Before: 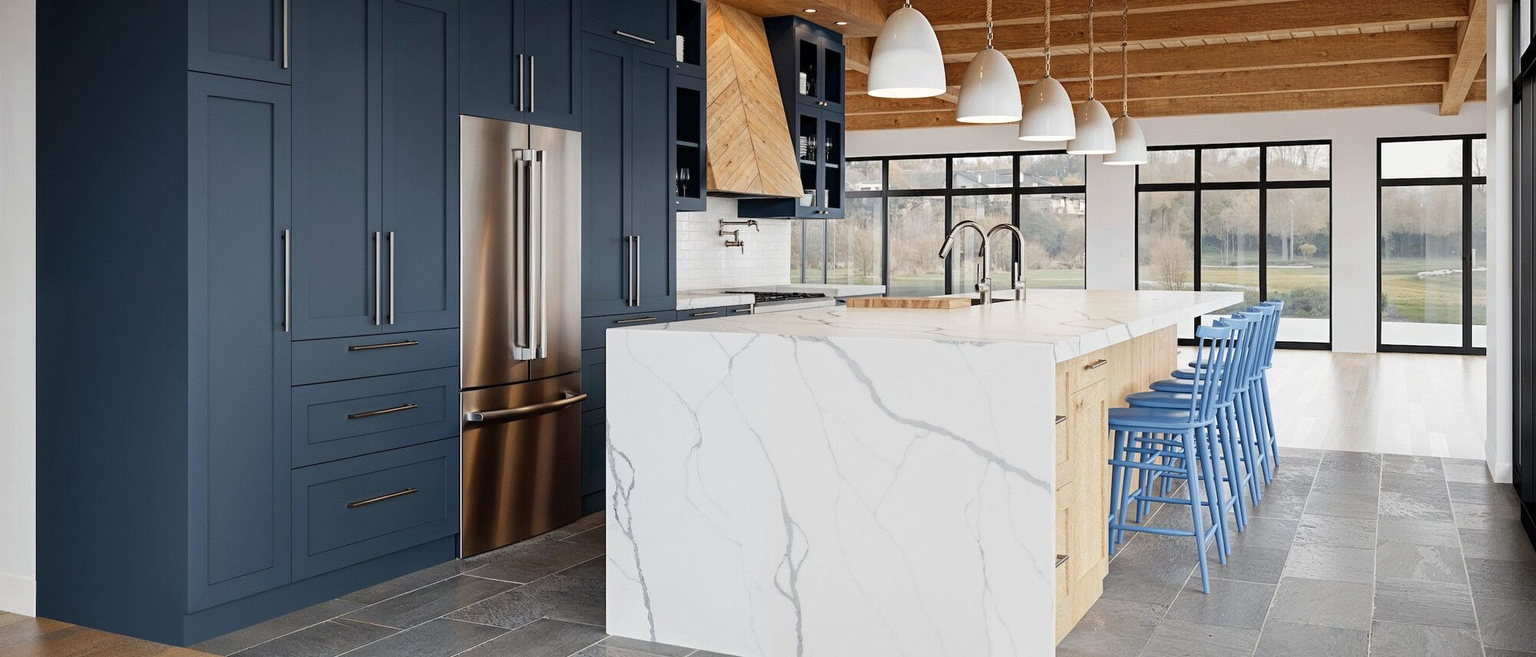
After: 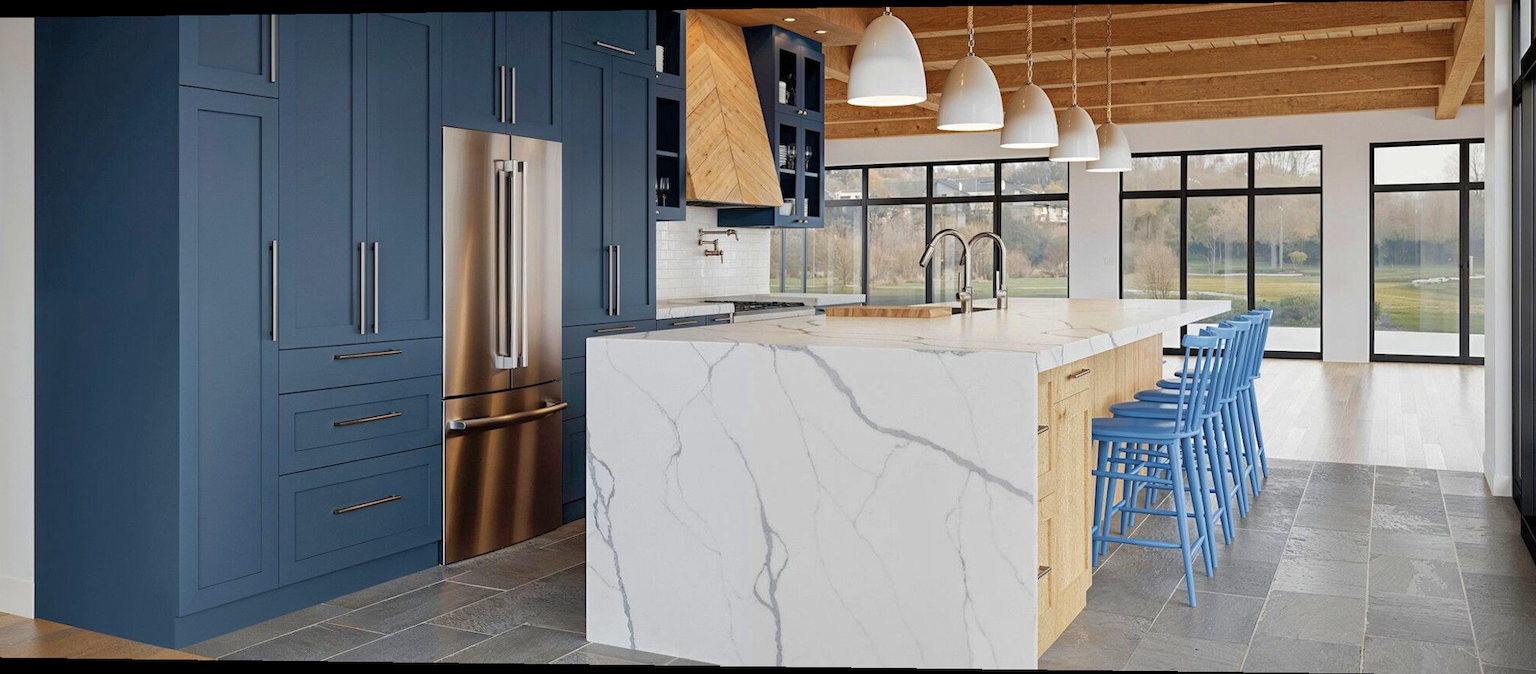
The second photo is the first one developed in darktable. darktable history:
rotate and perspective: lens shift (horizontal) -0.055, automatic cropping off
shadows and highlights: on, module defaults
velvia: on, module defaults
